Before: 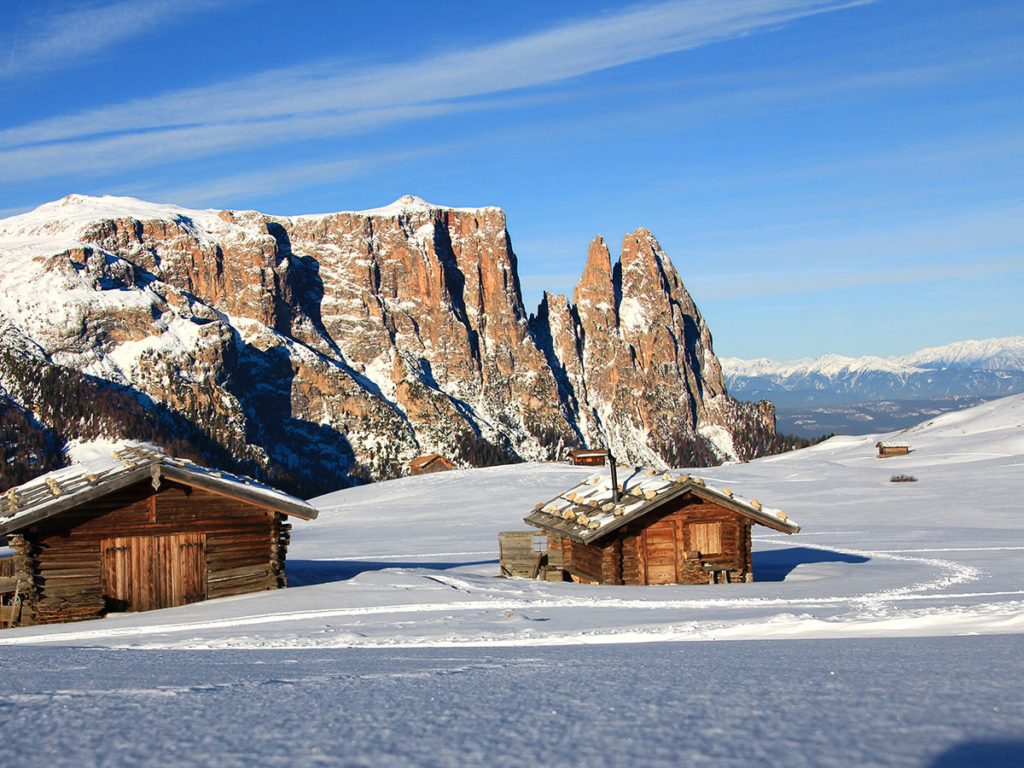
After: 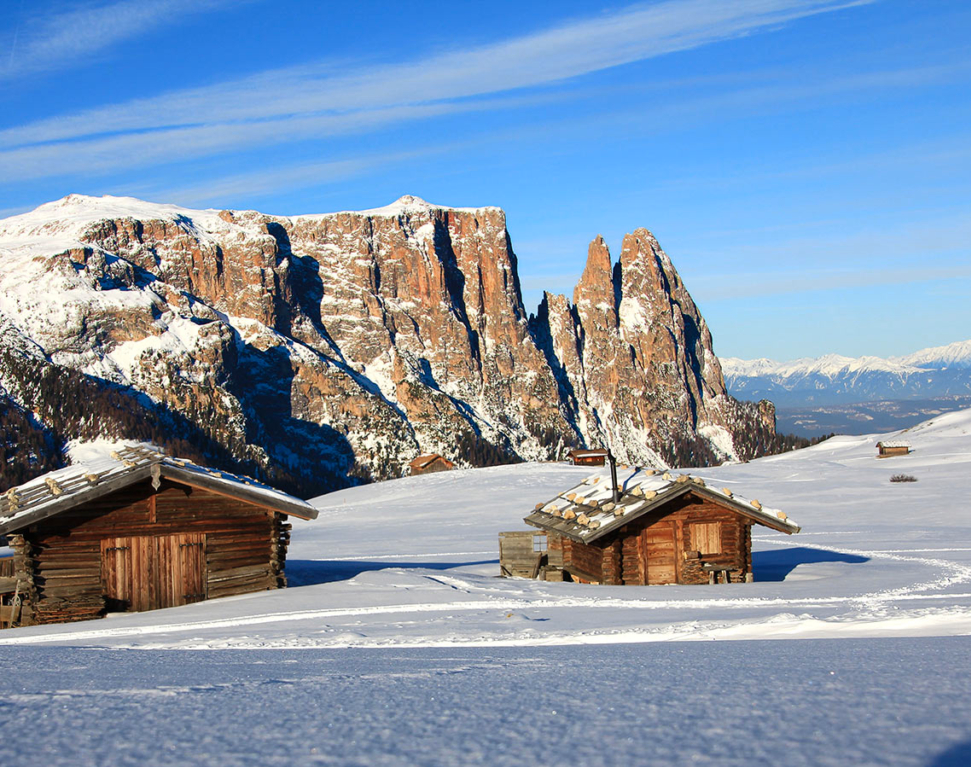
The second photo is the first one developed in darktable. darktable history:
color zones: curves: ch0 [(0.068, 0.464) (0.25, 0.5) (0.48, 0.508) (0.75, 0.536) (0.886, 0.476) (0.967, 0.456)]; ch1 [(0.066, 0.456) (0.25, 0.5) (0.616, 0.508) (0.746, 0.56) (0.934, 0.444)]
crop and rotate: right 5.167%
